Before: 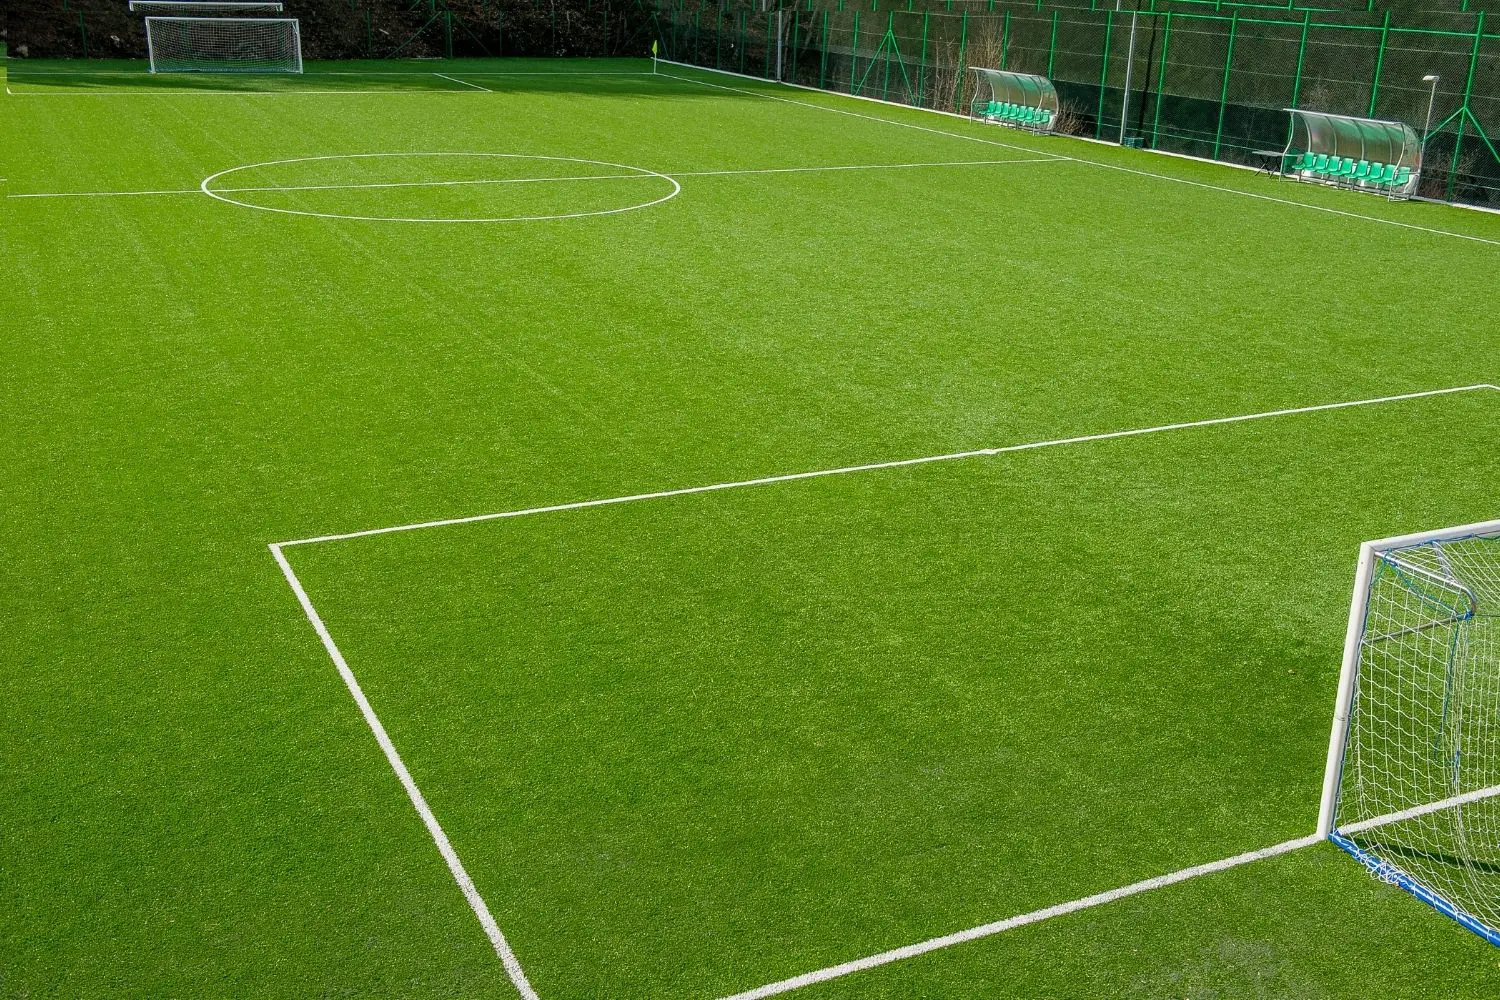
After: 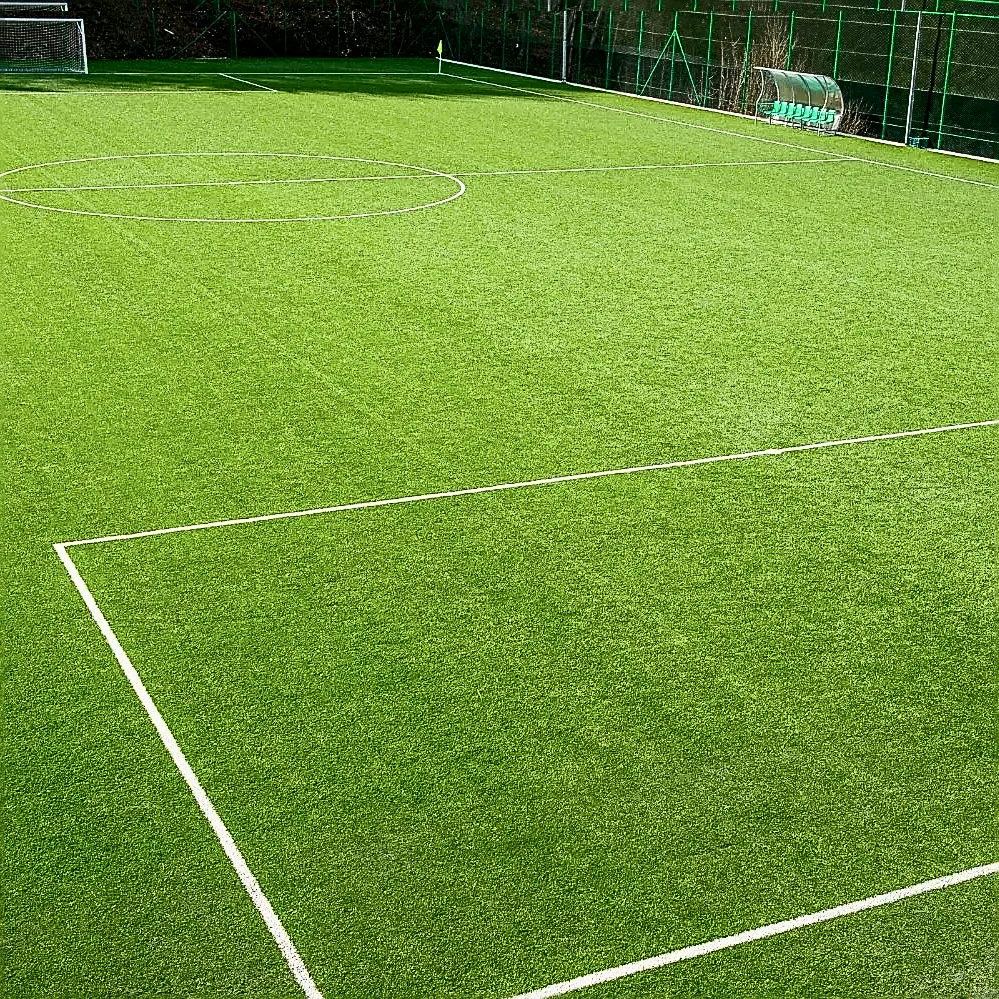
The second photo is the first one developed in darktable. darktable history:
contrast brightness saturation: contrast 0.39, brightness 0.1
crop and rotate: left 14.436%, right 18.898%
sharpen: amount 0.75
